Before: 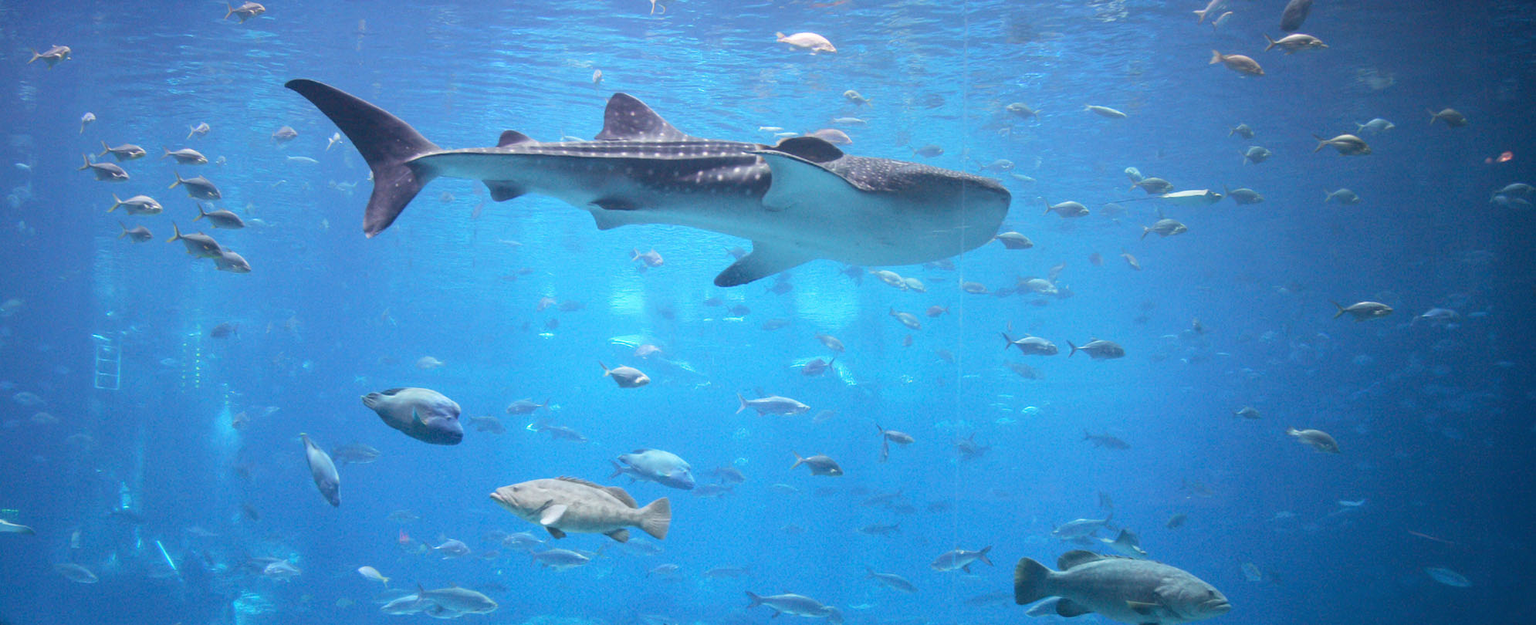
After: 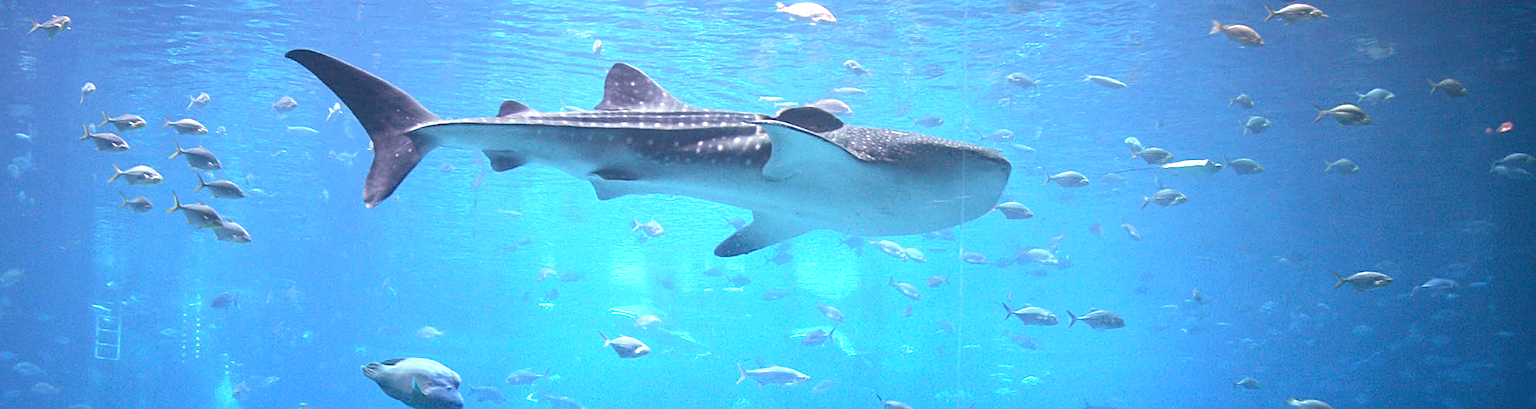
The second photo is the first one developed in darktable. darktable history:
crop and rotate: top 4.848%, bottom 29.503%
exposure: exposure 0.6 EV, compensate highlight preservation false
sharpen: on, module defaults
